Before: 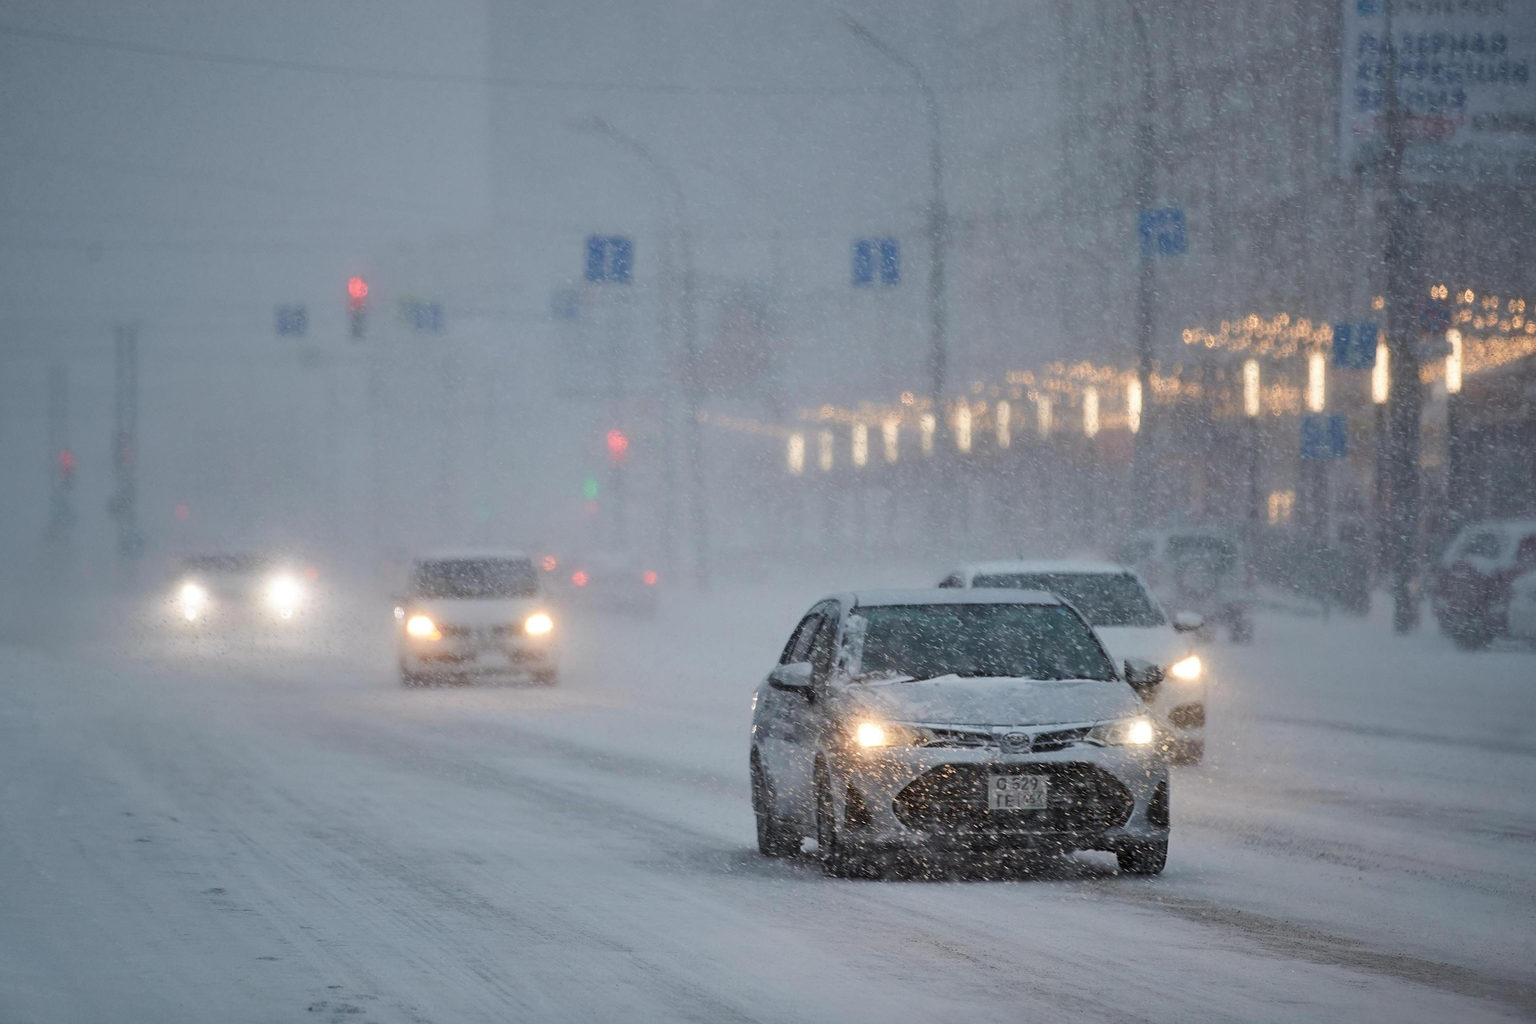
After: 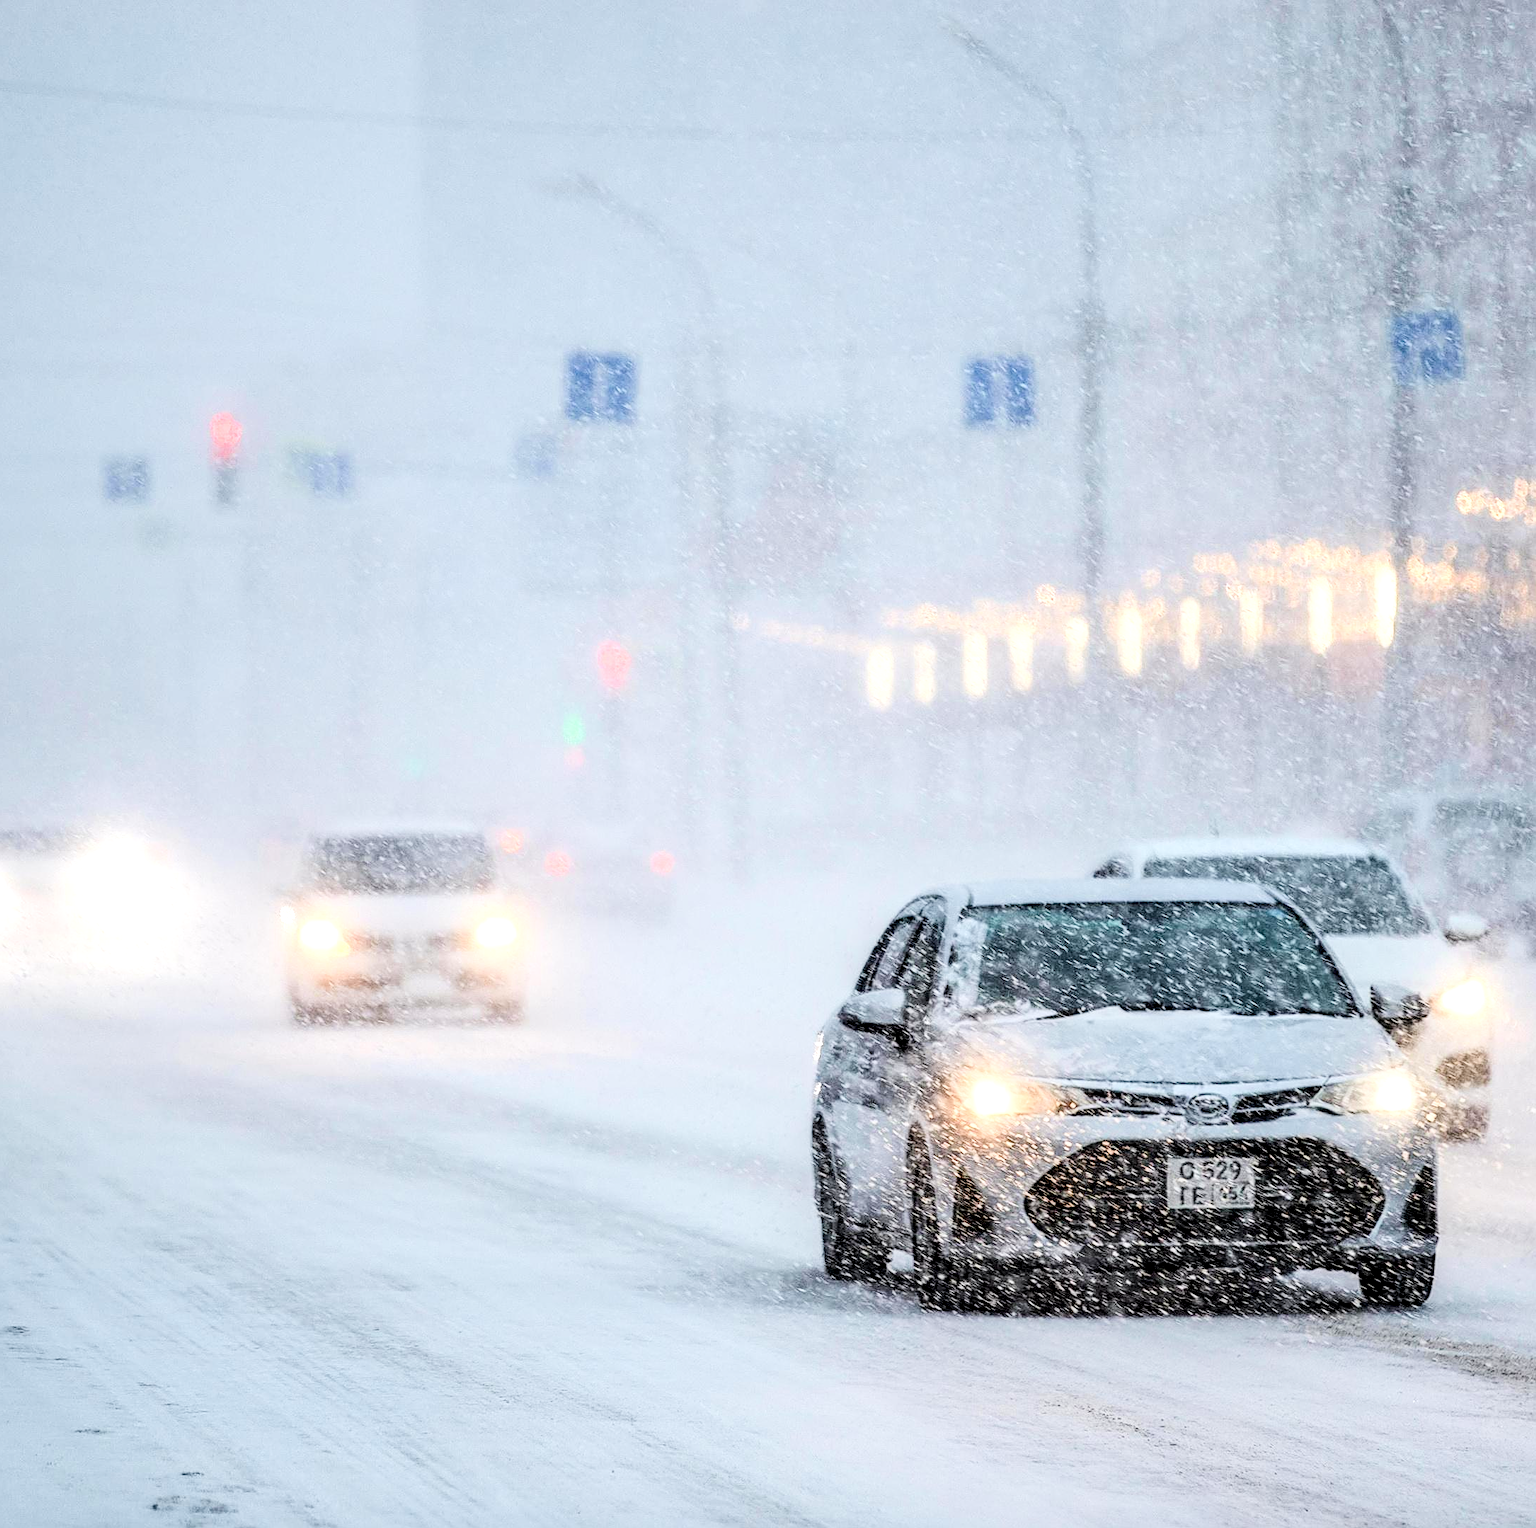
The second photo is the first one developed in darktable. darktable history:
sharpen: on, module defaults
crop and rotate: left 13.482%, right 19.528%
tone equalizer: -8 EV -0.383 EV, -7 EV -0.426 EV, -6 EV -0.34 EV, -5 EV -0.259 EV, -3 EV 0.244 EV, -2 EV 0.335 EV, -1 EV 0.392 EV, +0 EV 0.414 EV, edges refinement/feathering 500, mask exposure compensation -1.57 EV, preserve details no
exposure: black level correction 0.001, exposure 0.965 EV, compensate exposure bias true, compensate highlight preservation false
contrast brightness saturation: contrast 0.203, brightness 0.17, saturation 0.216
local contrast: highlights 20%, shadows 70%, detail 170%
filmic rgb: black relative exposure -7.65 EV, white relative exposure 4.56 EV, threshold 5.97 EV, hardness 3.61, enable highlight reconstruction true
